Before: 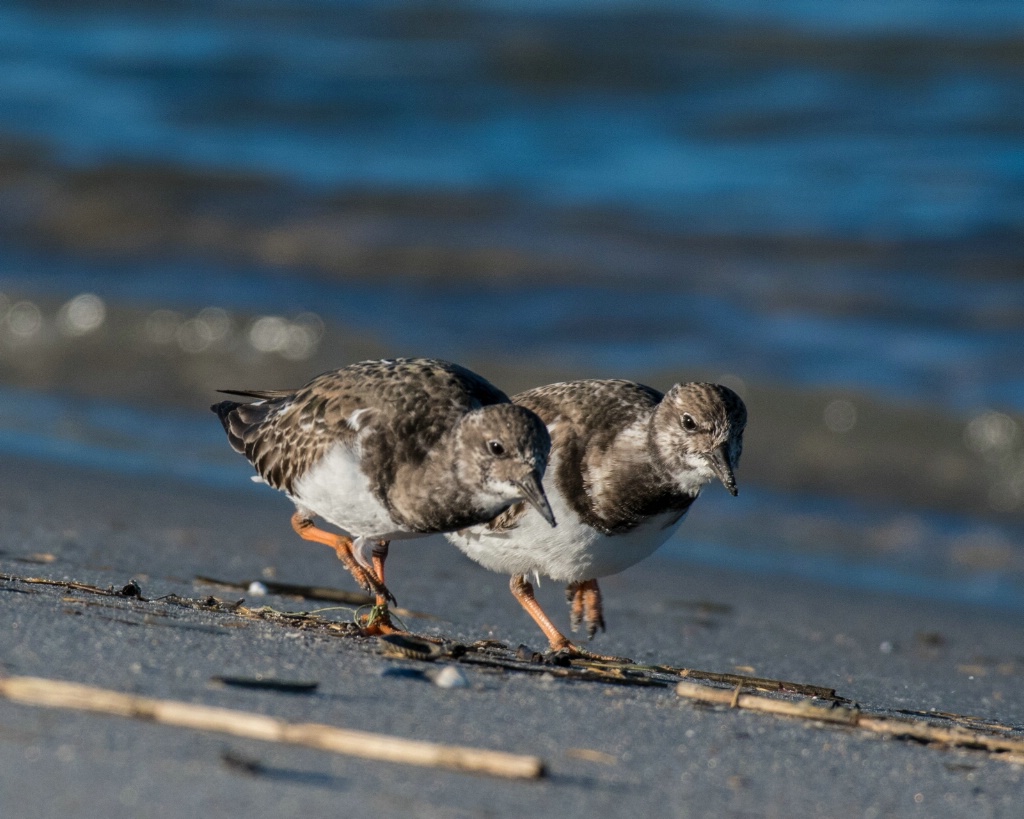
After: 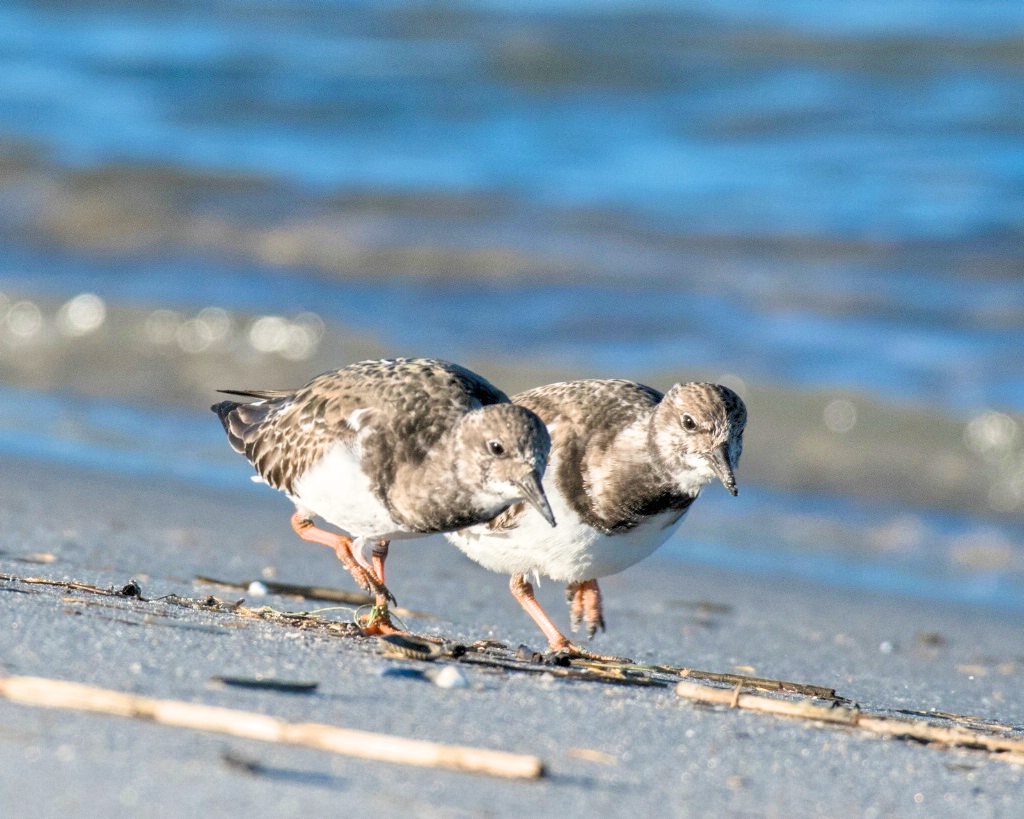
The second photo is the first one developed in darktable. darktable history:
tone equalizer: -8 EV 0.977 EV, -7 EV 0.962 EV, -6 EV 0.983 EV, -5 EV 0.991 EV, -4 EV 1 EV, -3 EV 0.723 EV, -2 EV 0.514 EV, -1 EV 0.232 EV
exposure: black level correction 0, exposure 1.693 EV, compensate highlight preservation false
filmic rgb: middle gray luminance 18.37%, black relative exposure -11.25 EV, white relative exposure 3.72 EV, target black luminance 0%, hardness 5.86, latitude 58.07%, contrast 0.964, shadows ↔ highlights balance 49.35%
